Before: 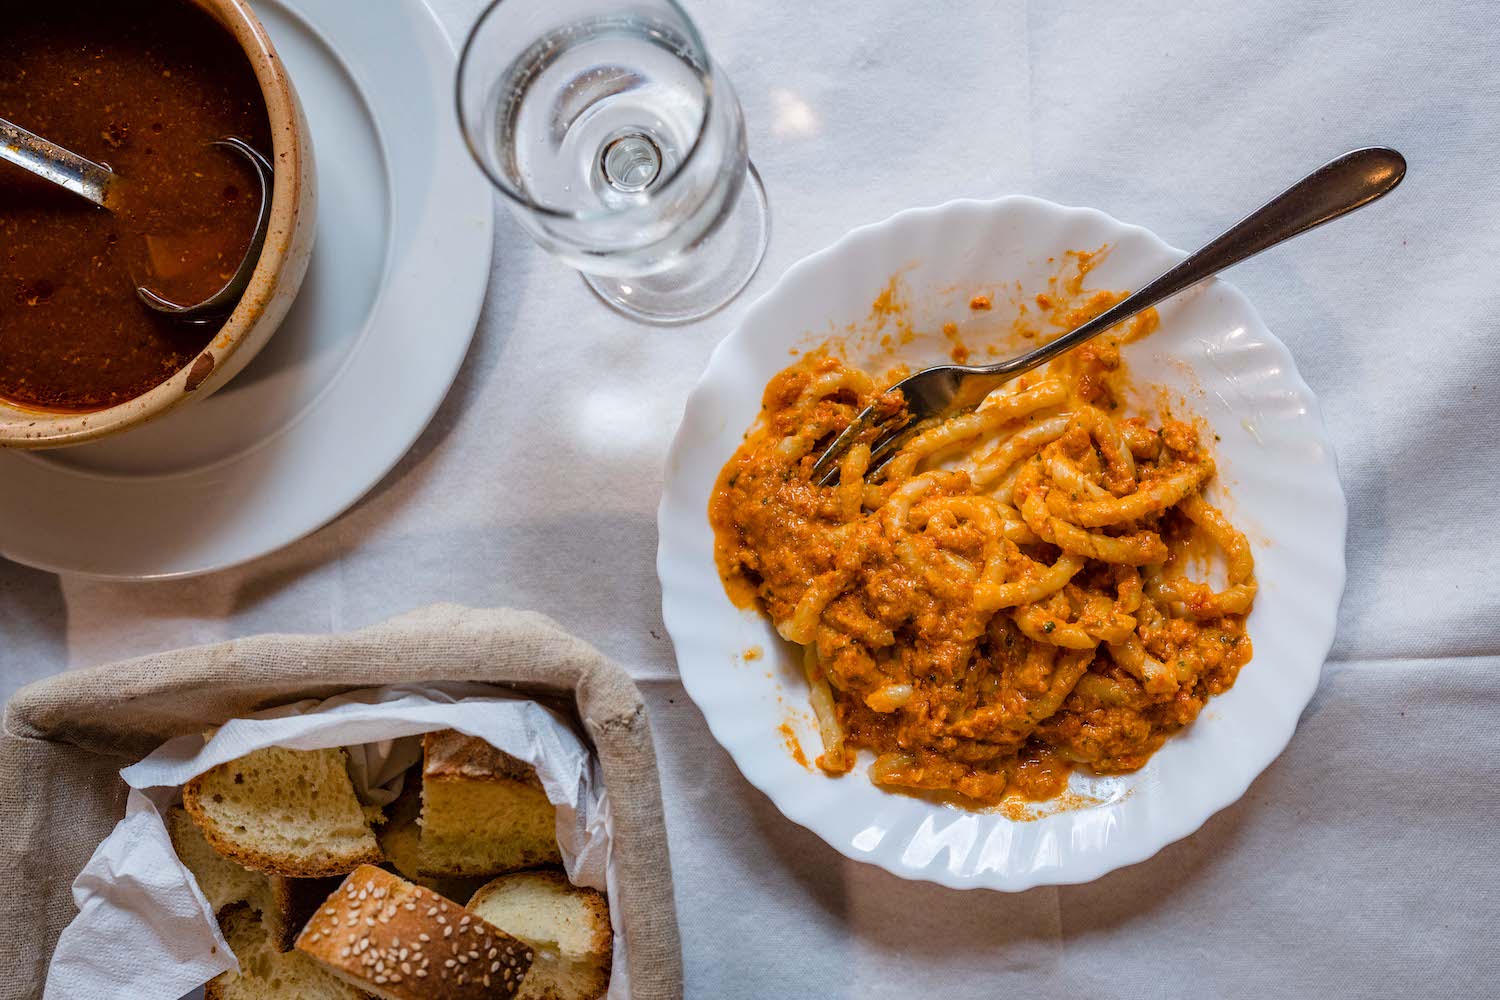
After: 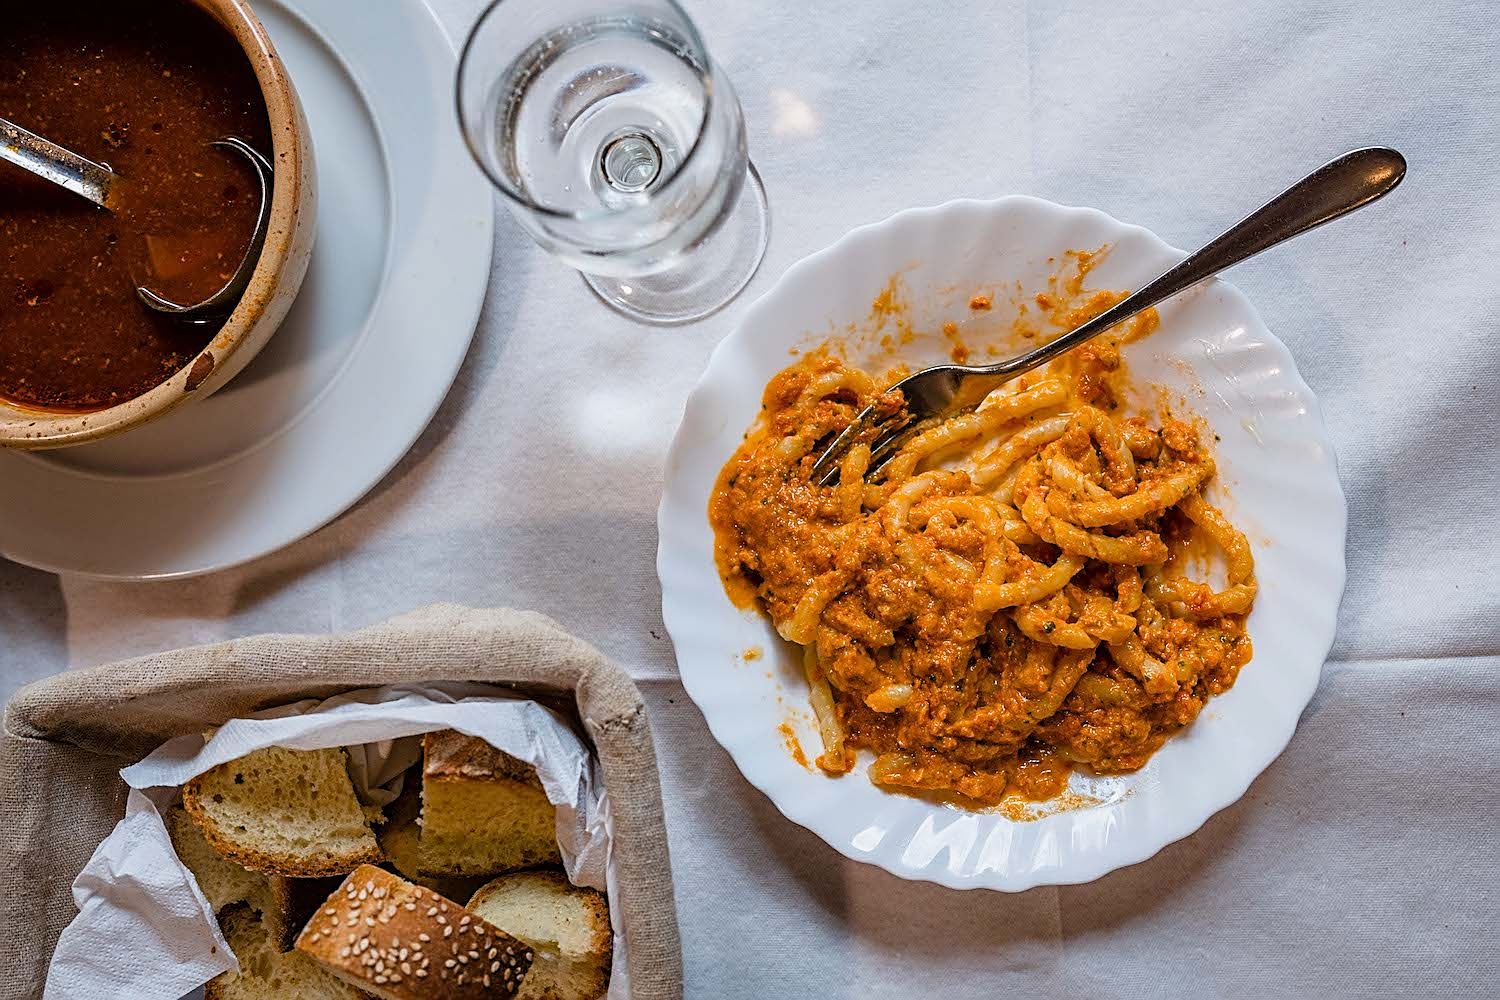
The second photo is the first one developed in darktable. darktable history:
sharpen: amount 0.735
filmic rgb: black relative exposure -16 EV, white relative exposure 2.9 EV, hardness 10
